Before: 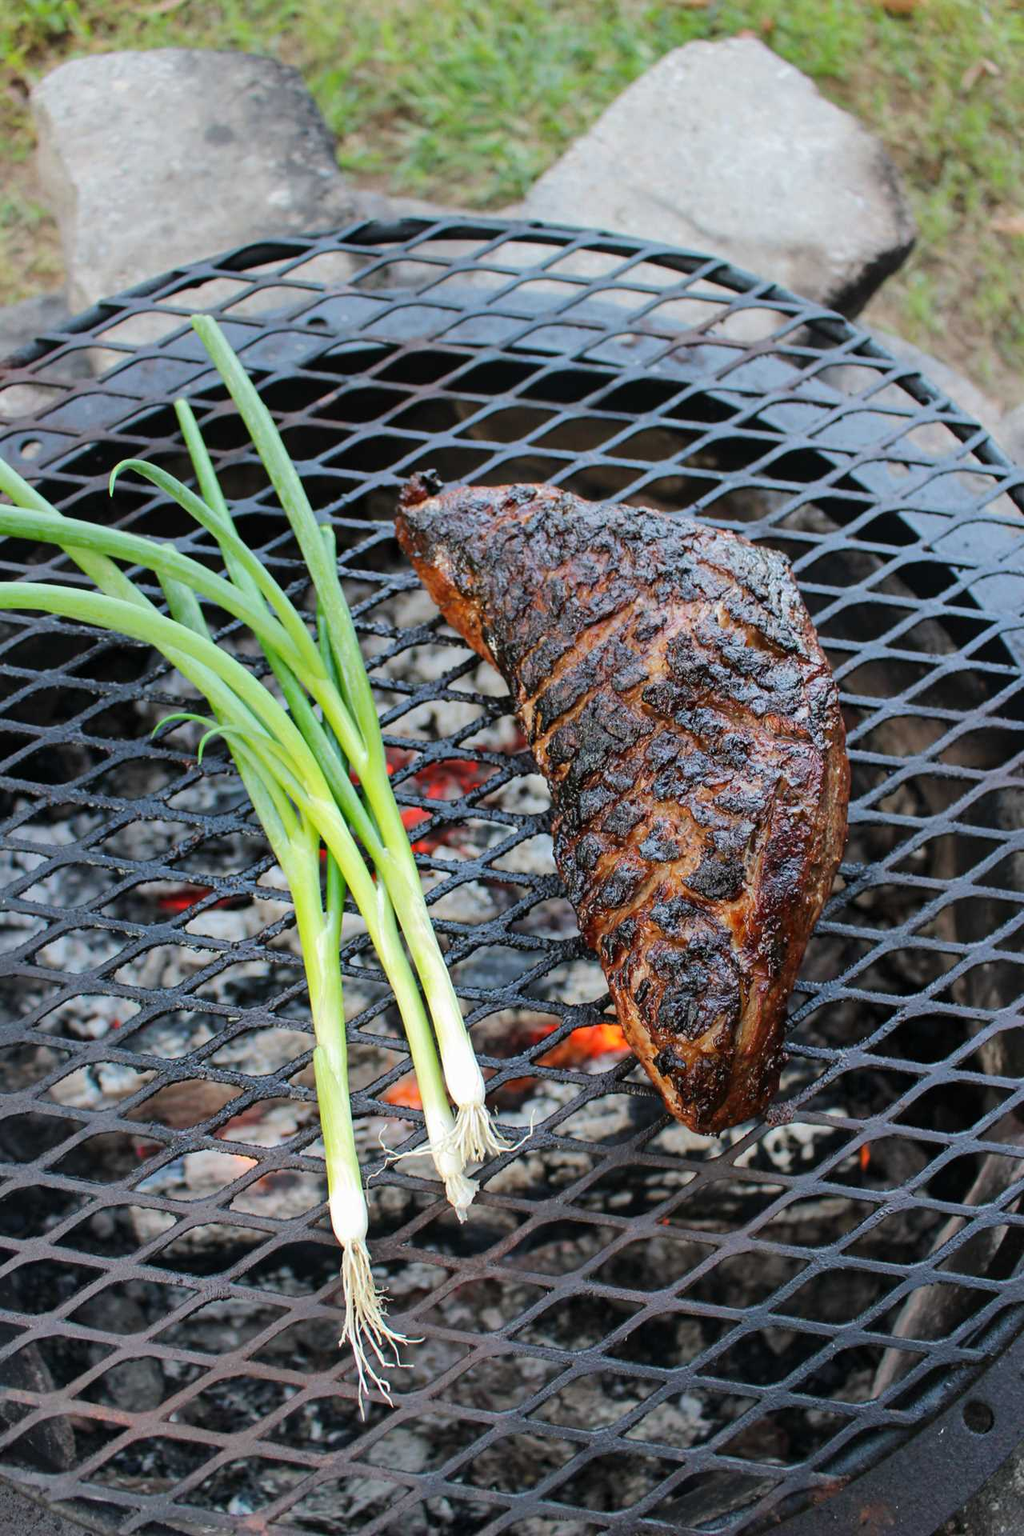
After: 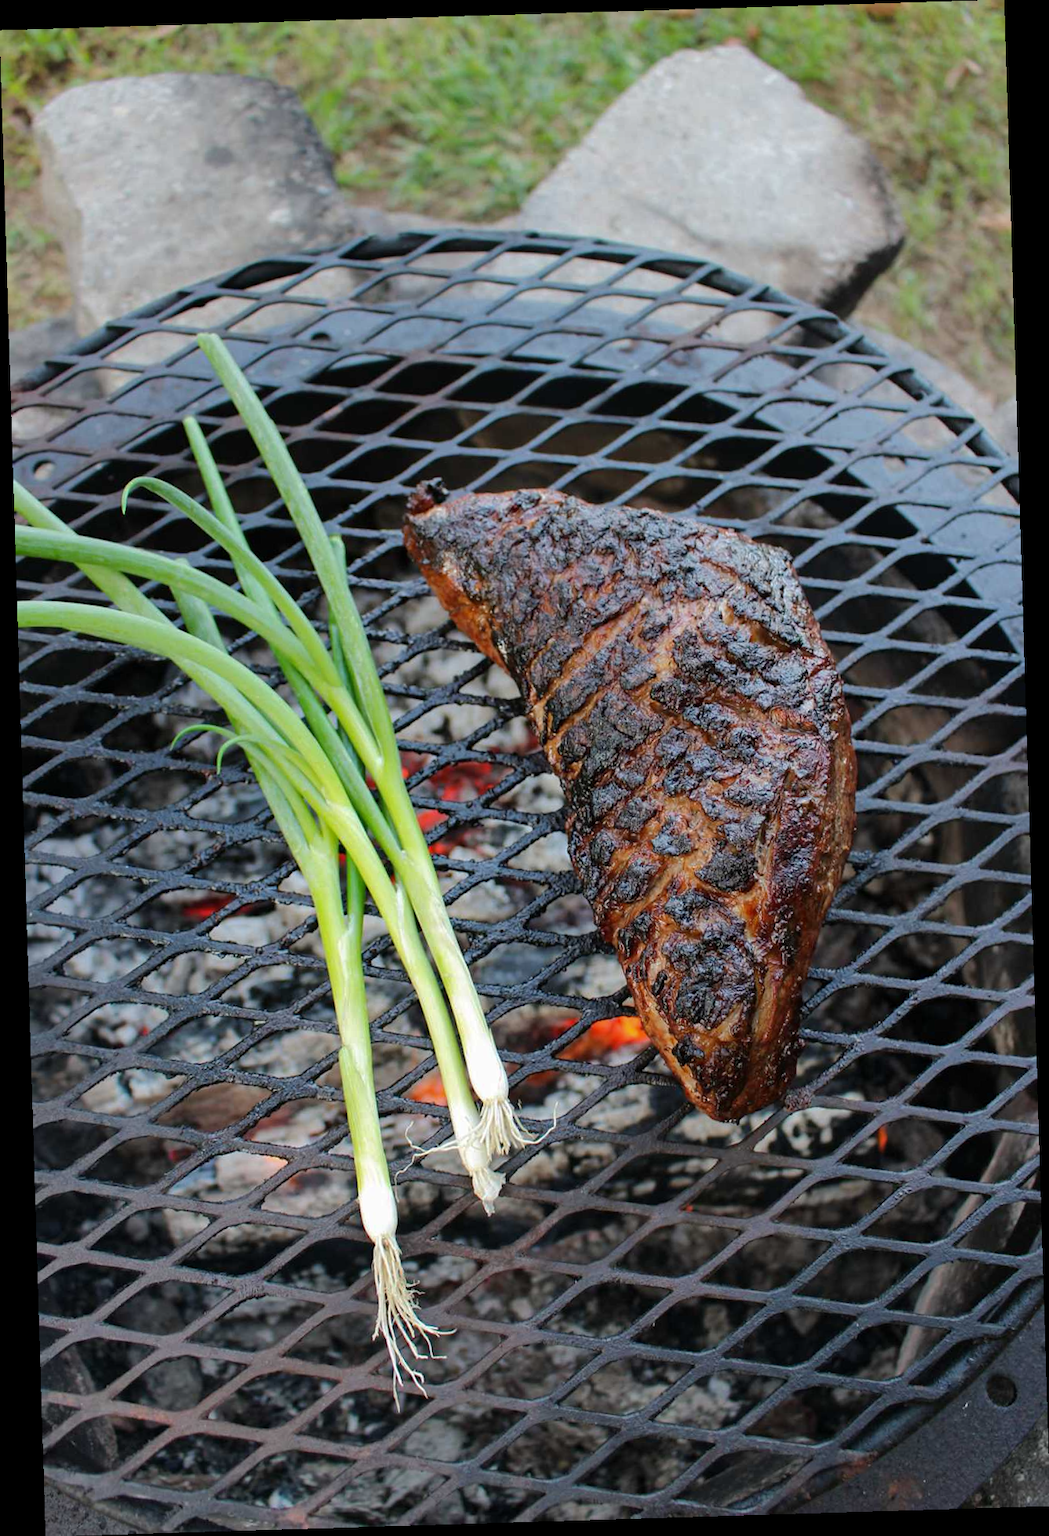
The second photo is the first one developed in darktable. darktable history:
base curve: curves: ch0 [(0, 0) (0.74, 0.67) (1, 1)]
rotate and perspective: rotation -1.75°, automatic cropping off
